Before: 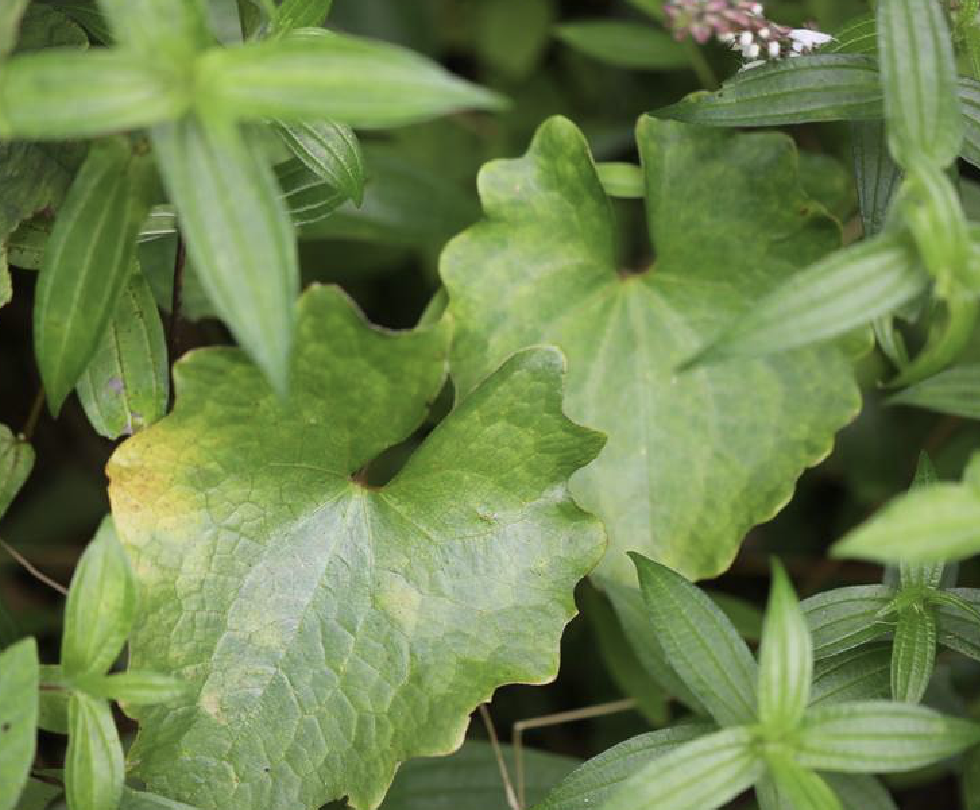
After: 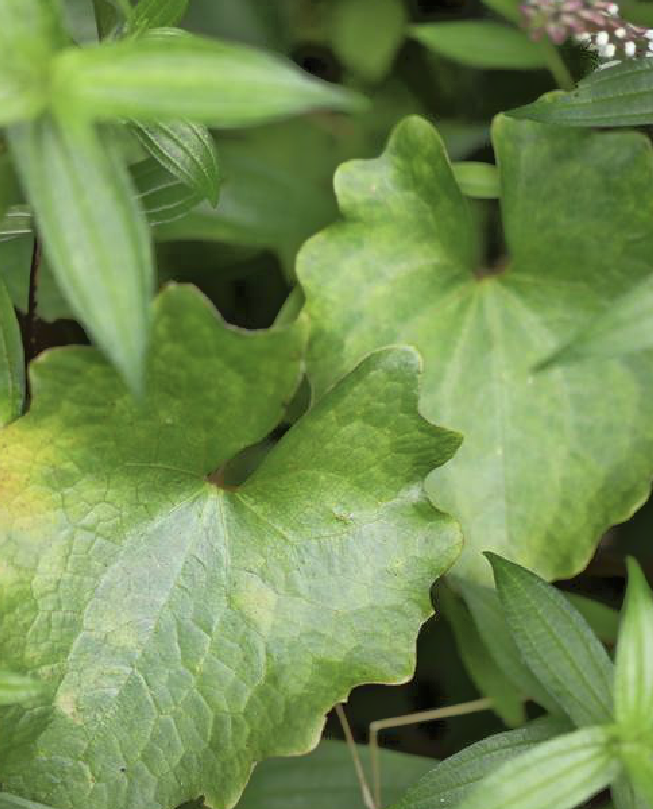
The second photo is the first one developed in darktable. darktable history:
crop and rotate: left 14.897%, right 18.438%
tone equalizer: -7 EV -0.617 EV, -6 EV 0.986 EV, -5 EV -0.488 EV, -4 EV 0.466 EV, -3 EV 0.423 EV, -2 EV 0.132 EV, -1 EV -0.142 EV, +0 EV -0.367 EV
color correction: highlights a* -4.77, highlights b* 5.04, saturation 0.963
